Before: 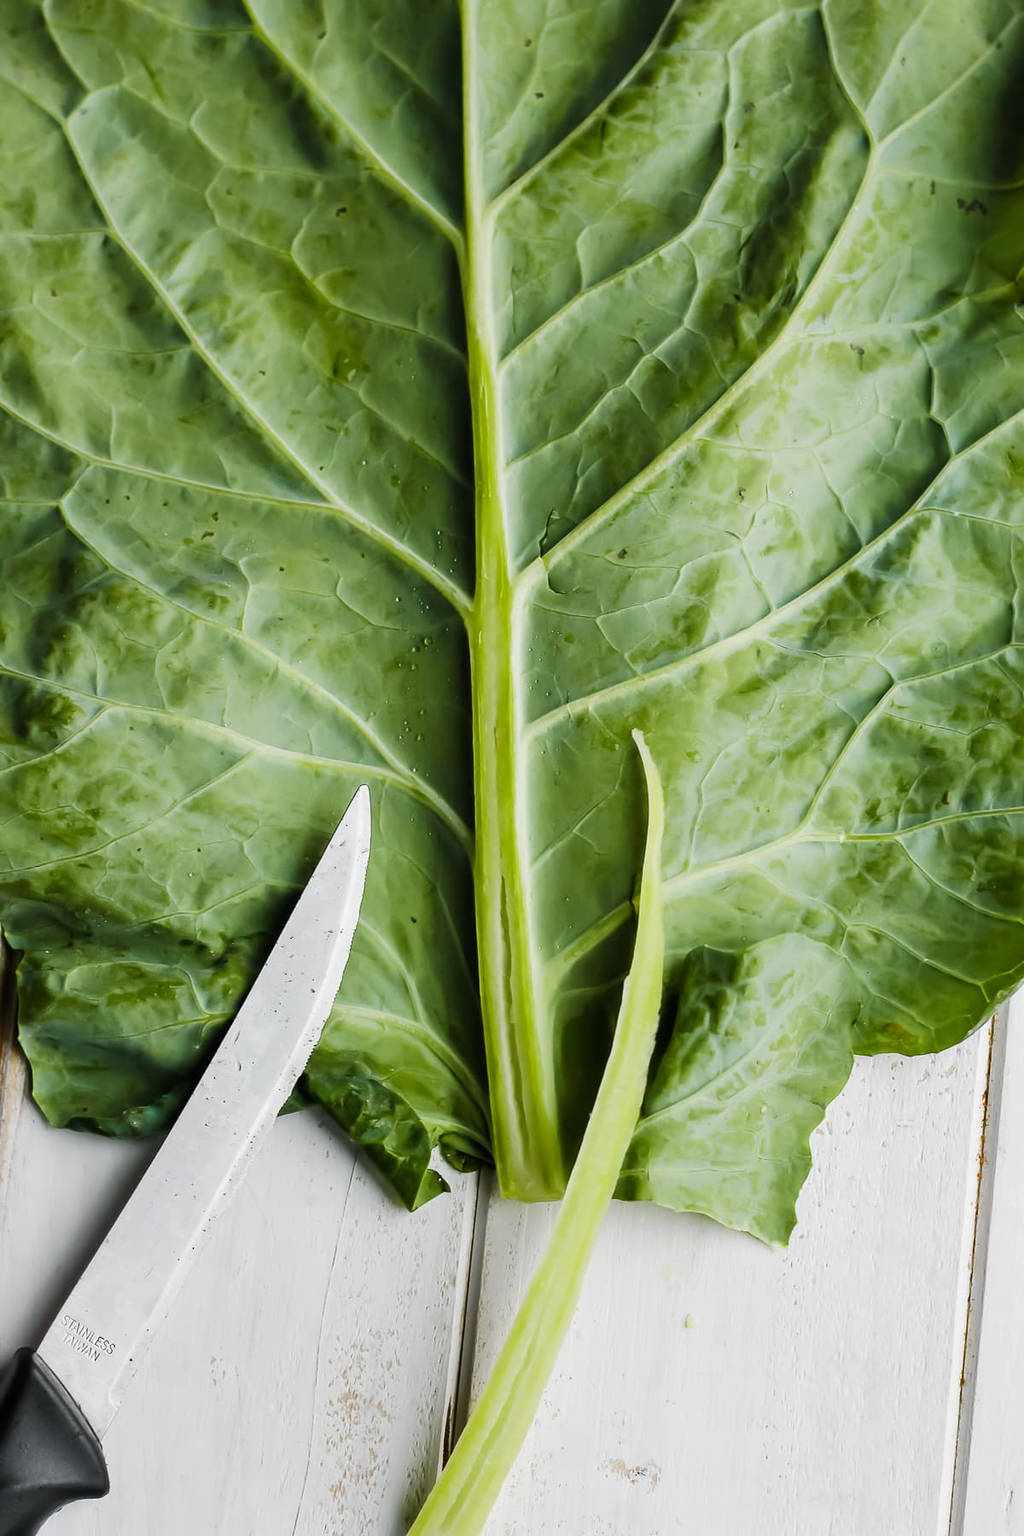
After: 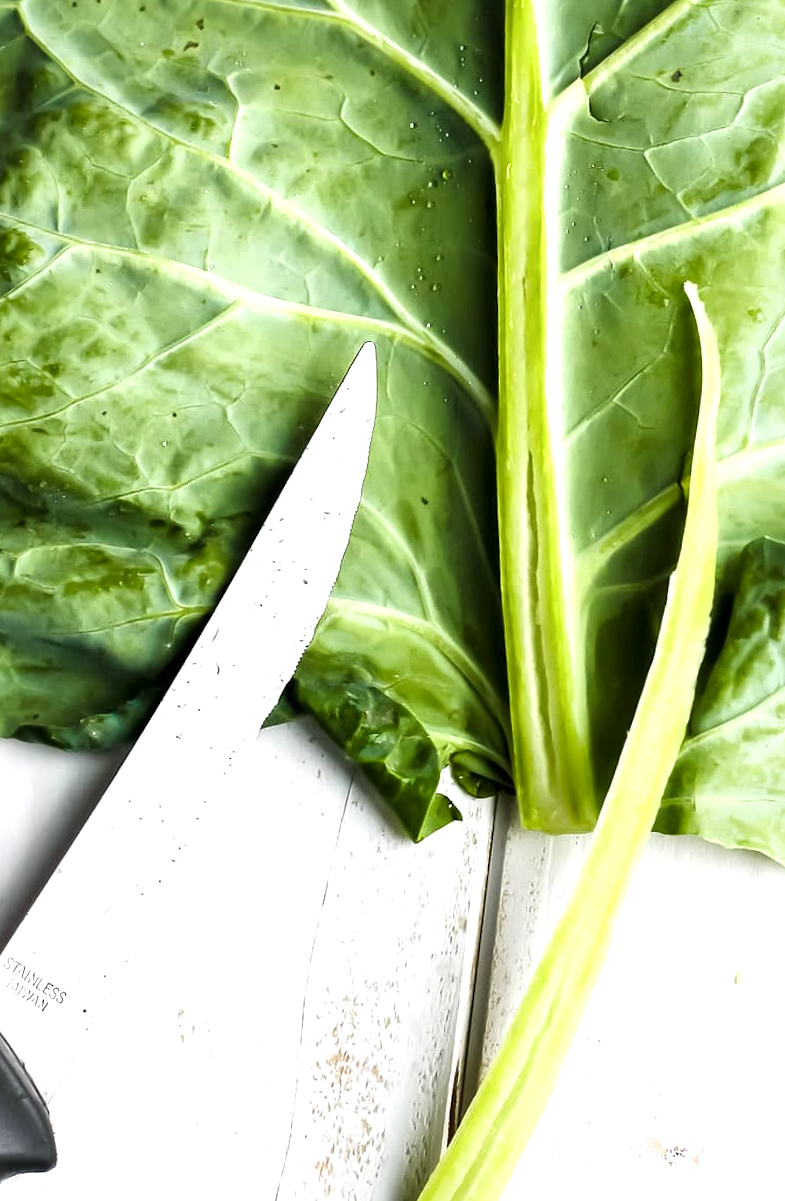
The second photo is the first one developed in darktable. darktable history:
crop and rotate: angle -0.984°, left 3.618%, top 31.528%, right 29.259%
exposure: exposure 0.774 EV, compensate exposure bias true, compensate highlight preservation false
local contrast: mode bilateral grid, contrast 24, coarseness 59, detail 151%, midtone range 0.2
